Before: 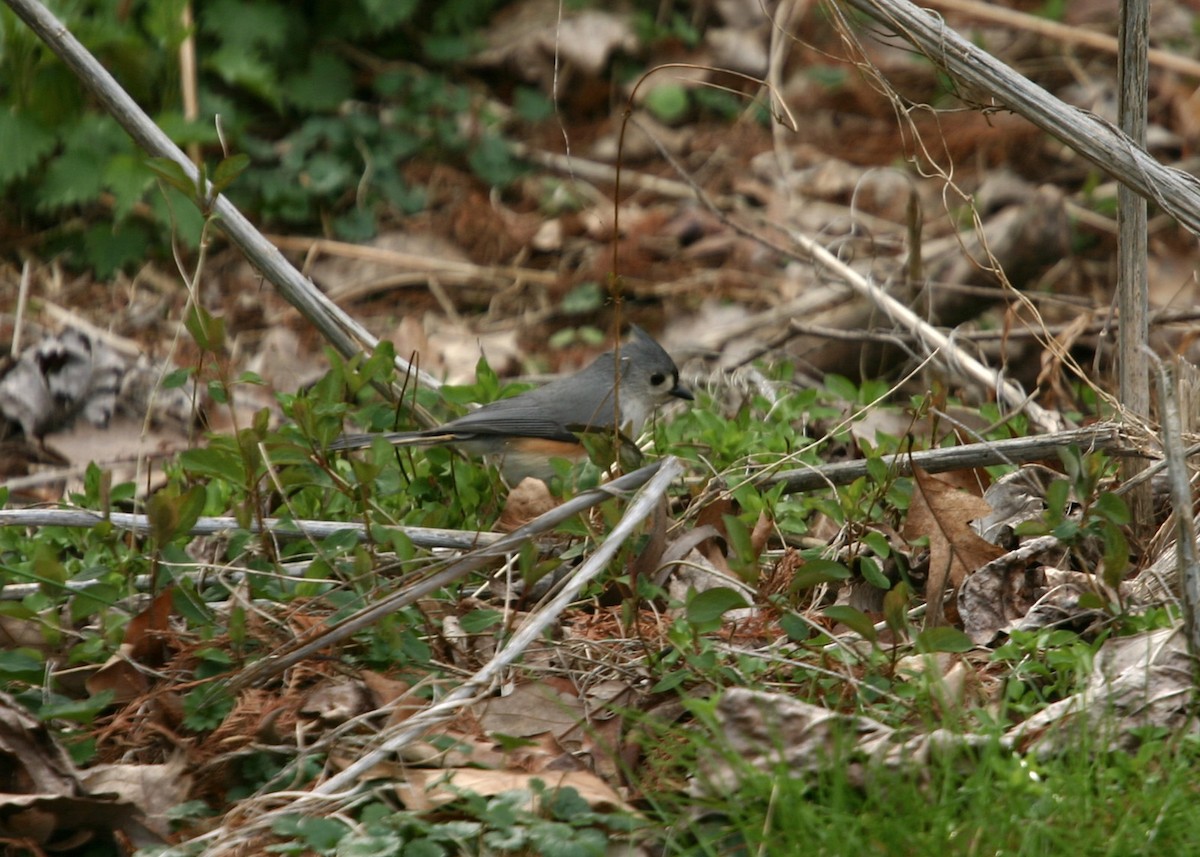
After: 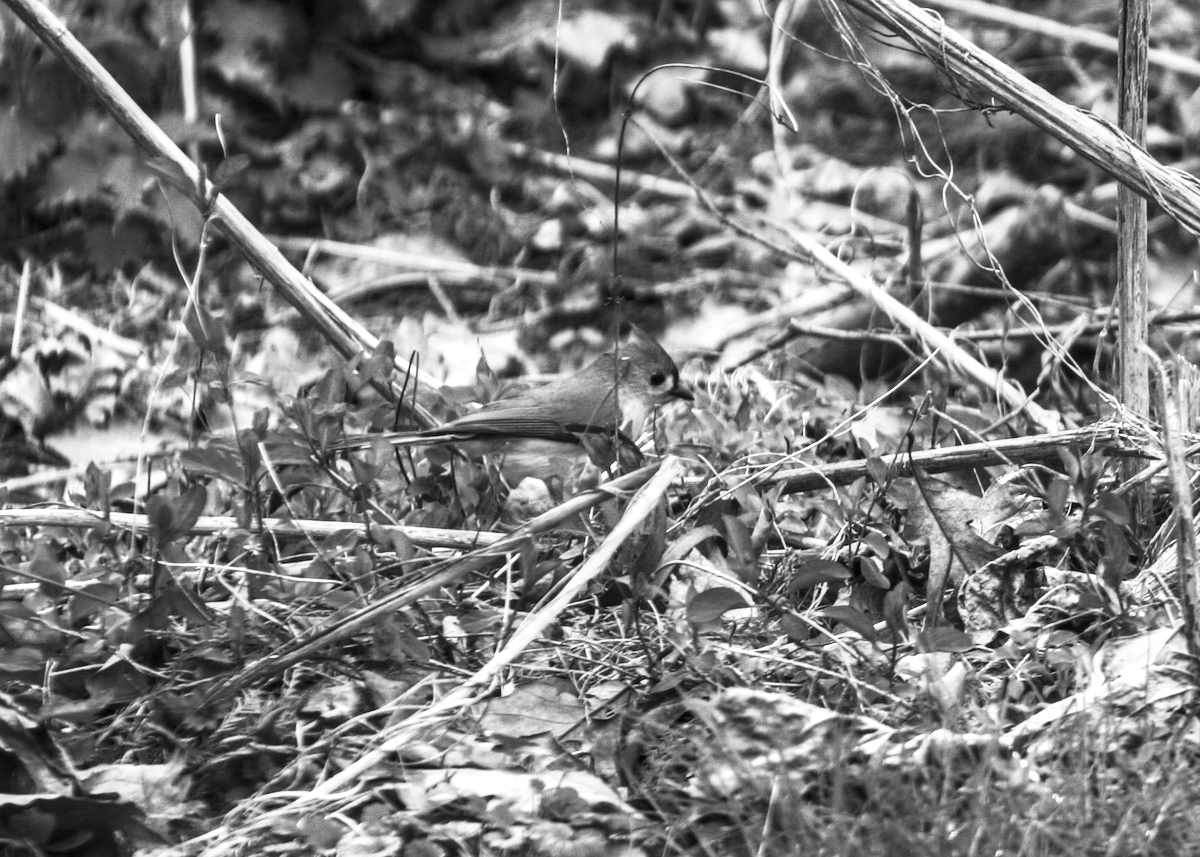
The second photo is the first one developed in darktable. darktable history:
contrast brightness saturation: contrast 0.53, brightness 0.47, saturation -1
local contrast: detail 130%
